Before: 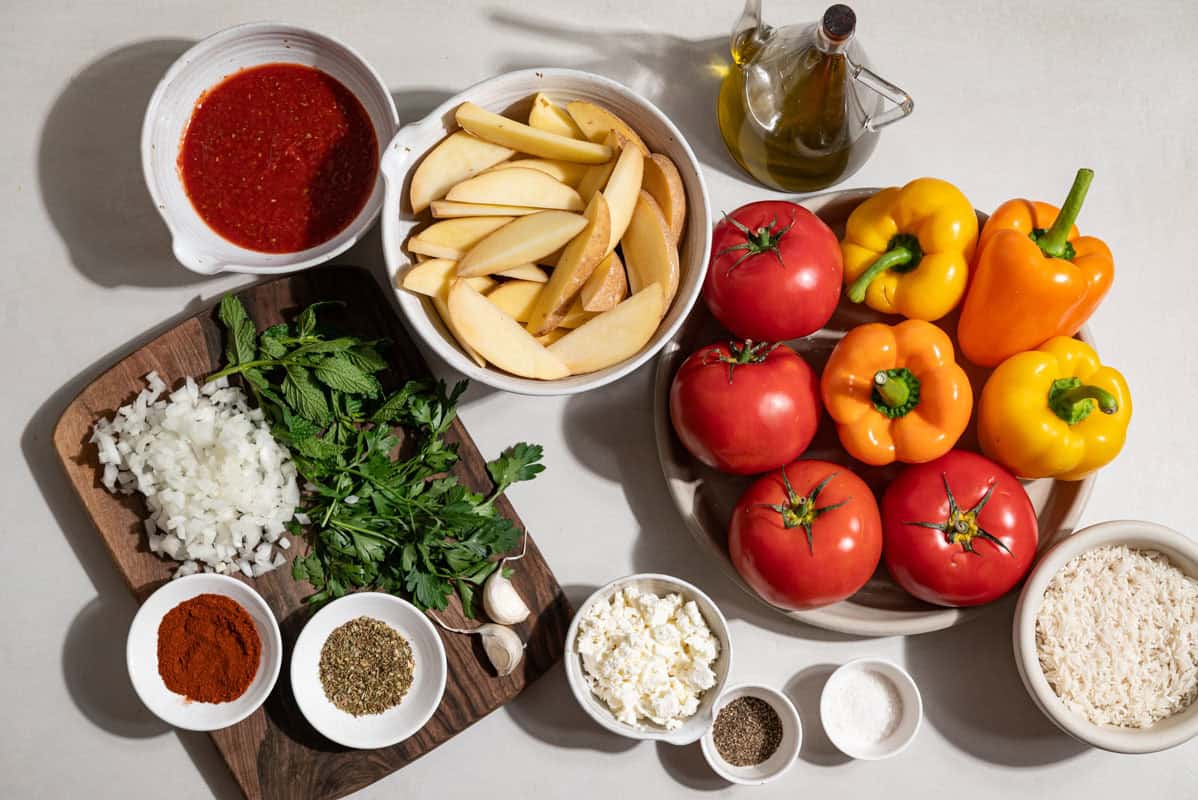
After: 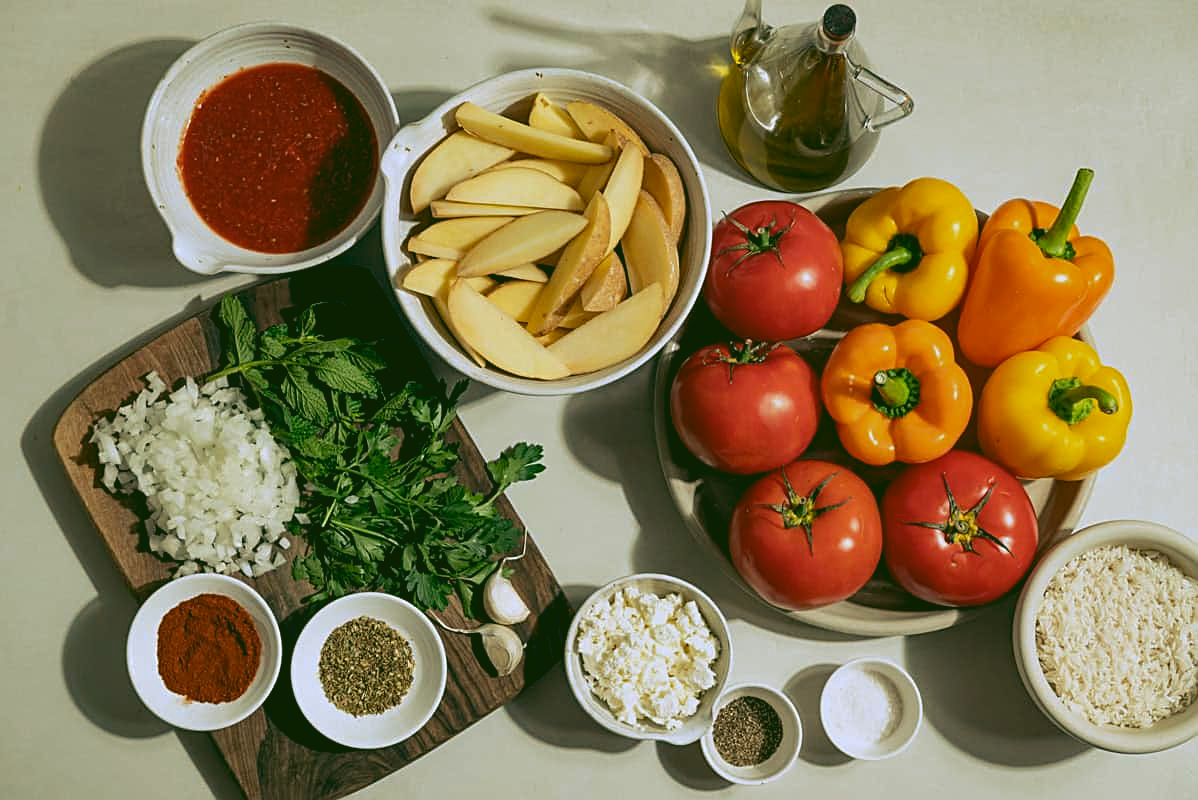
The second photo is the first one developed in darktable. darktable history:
sharpen: on, module defaults
rgb curve: curves: ch0 [(0.123, 0.061) (0.995, 0.887)]; ch1 [(0.06, 0.116) (1, 0.906)]; ch2 [(0, 0) (0.824, 0.69) (1, 1)], mode RGB, independent channels, compensate middle gray true
